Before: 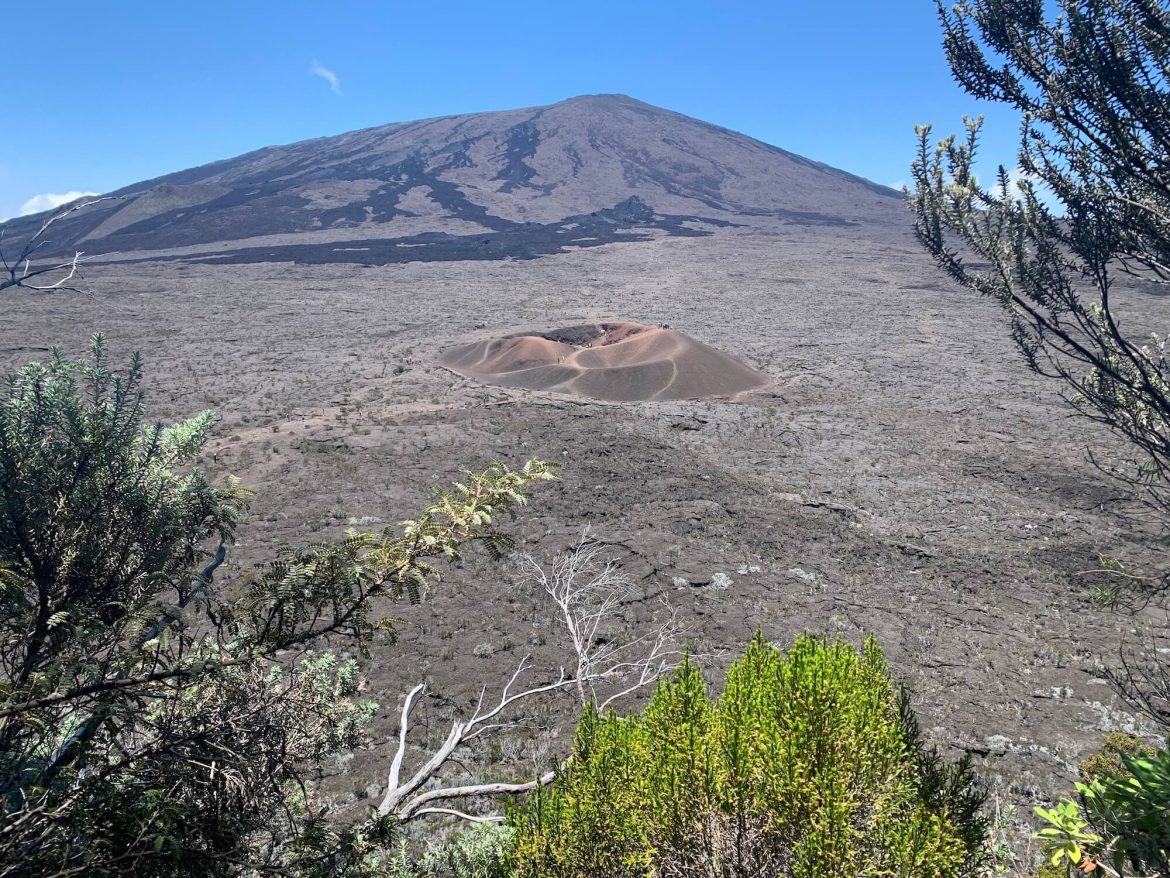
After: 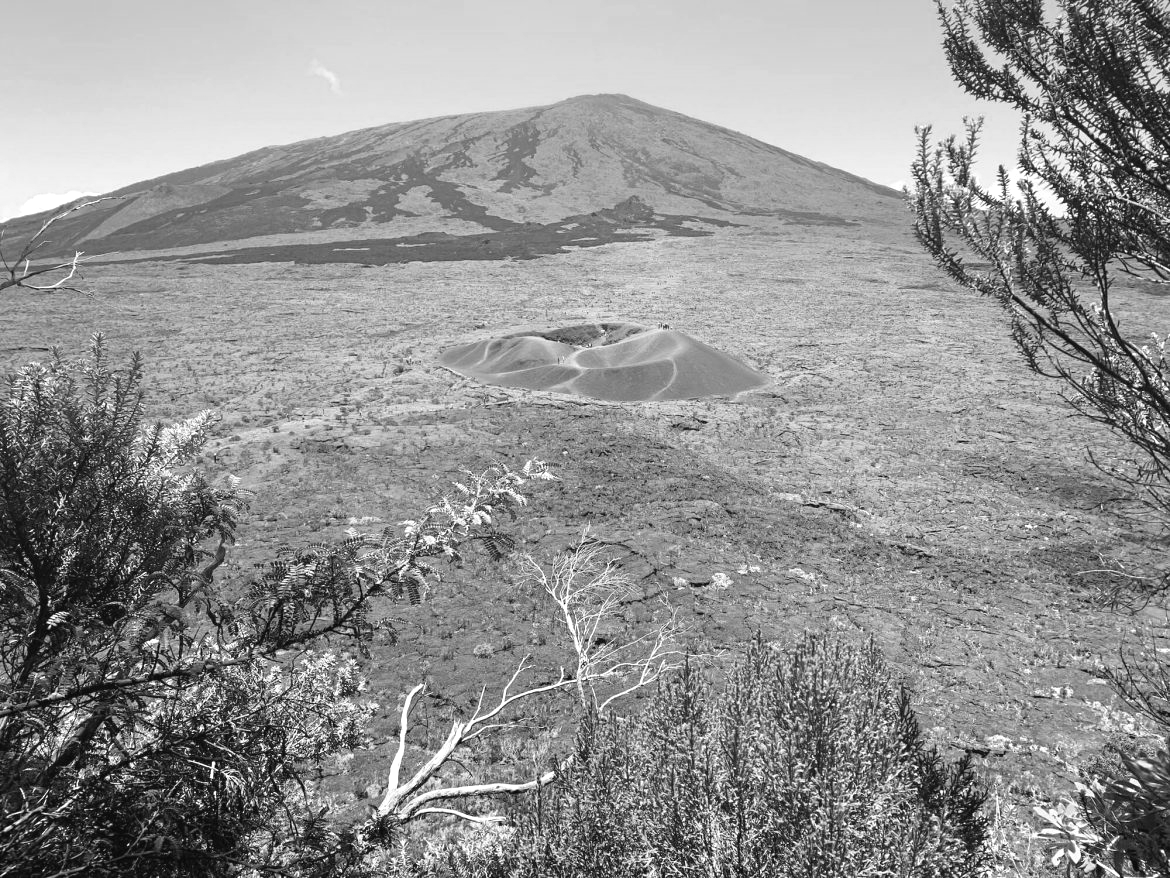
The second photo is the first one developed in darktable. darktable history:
color calibration: output gray [0.22, 0.42, 0.37, 0], gray › normalize channels true, illuminant same as pipeline (D50), adaptation XYZ, x 0.346, y 0.359, gamut compression 0
exposure: black level correction -0.002, exposure 0.54 EV, compensate highlight preservation false
white balance: red 1.127, blue 0.943
